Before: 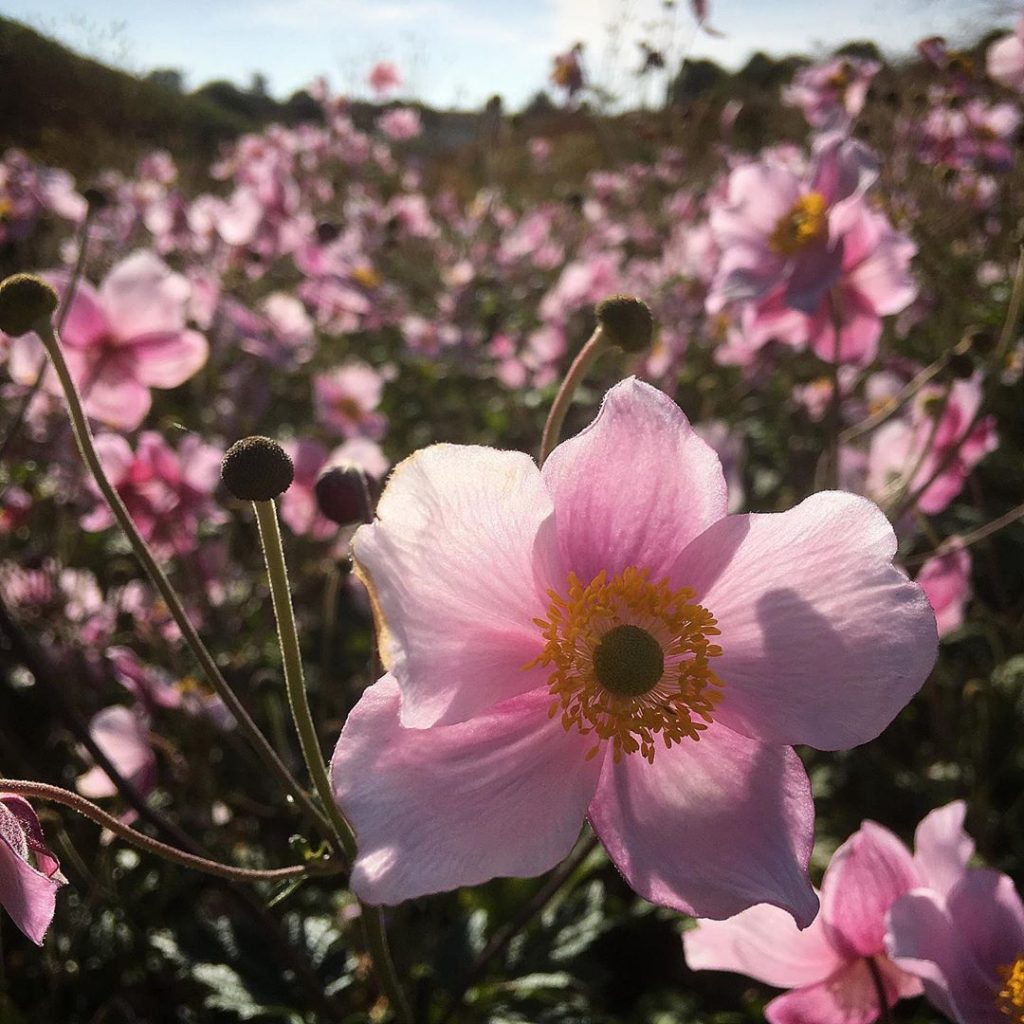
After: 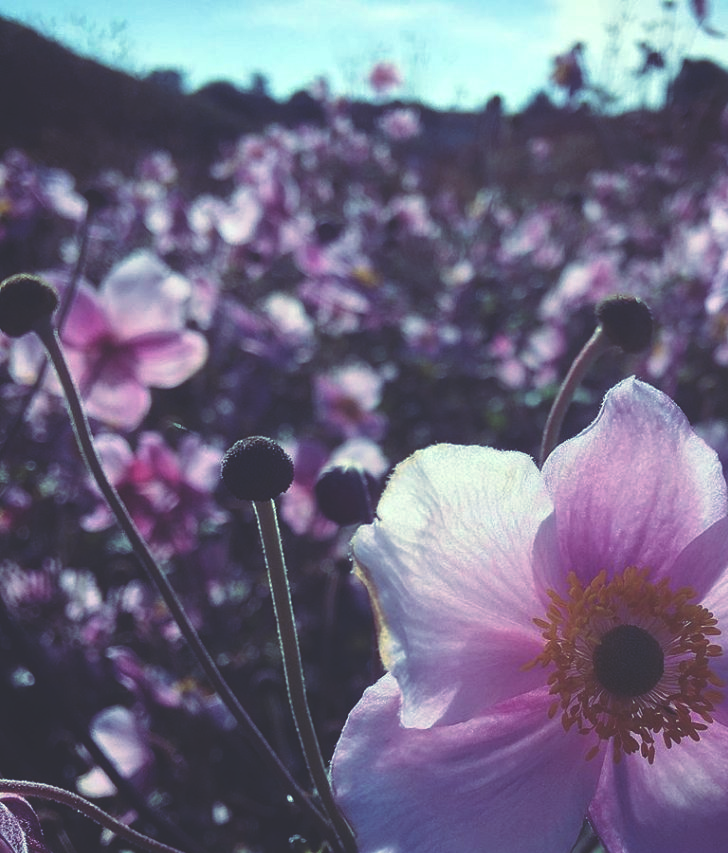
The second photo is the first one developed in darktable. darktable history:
rgb curve: curves: ch0 [(0, 0.186) (0.314, 0.284) (0.576, 0.466) (0.805, 0.691) (0.936, 0.886)]; ch1 [(0, 0.186) (0.314, 0.284) (0.581, 0.534) (0.771, 0.746) (0.936, 0.958)]; ch2 [(0, 0.216) (0.275, 0.39) (1, 1)], mode RGB, independent channels, compensate middle gray true, preserve colors none
crop: right 28.885%, bottom 16.626%
